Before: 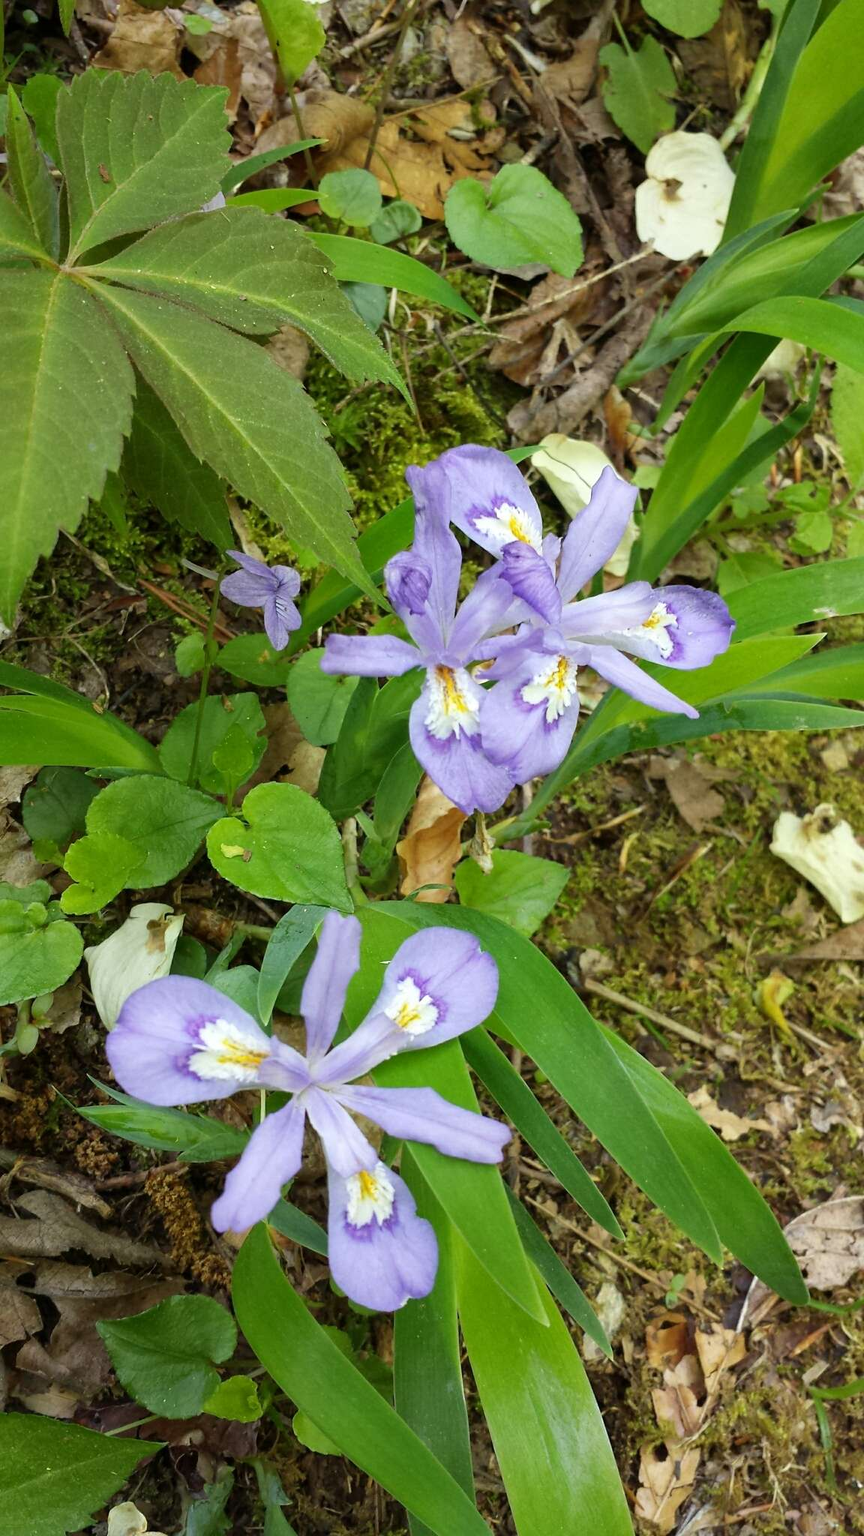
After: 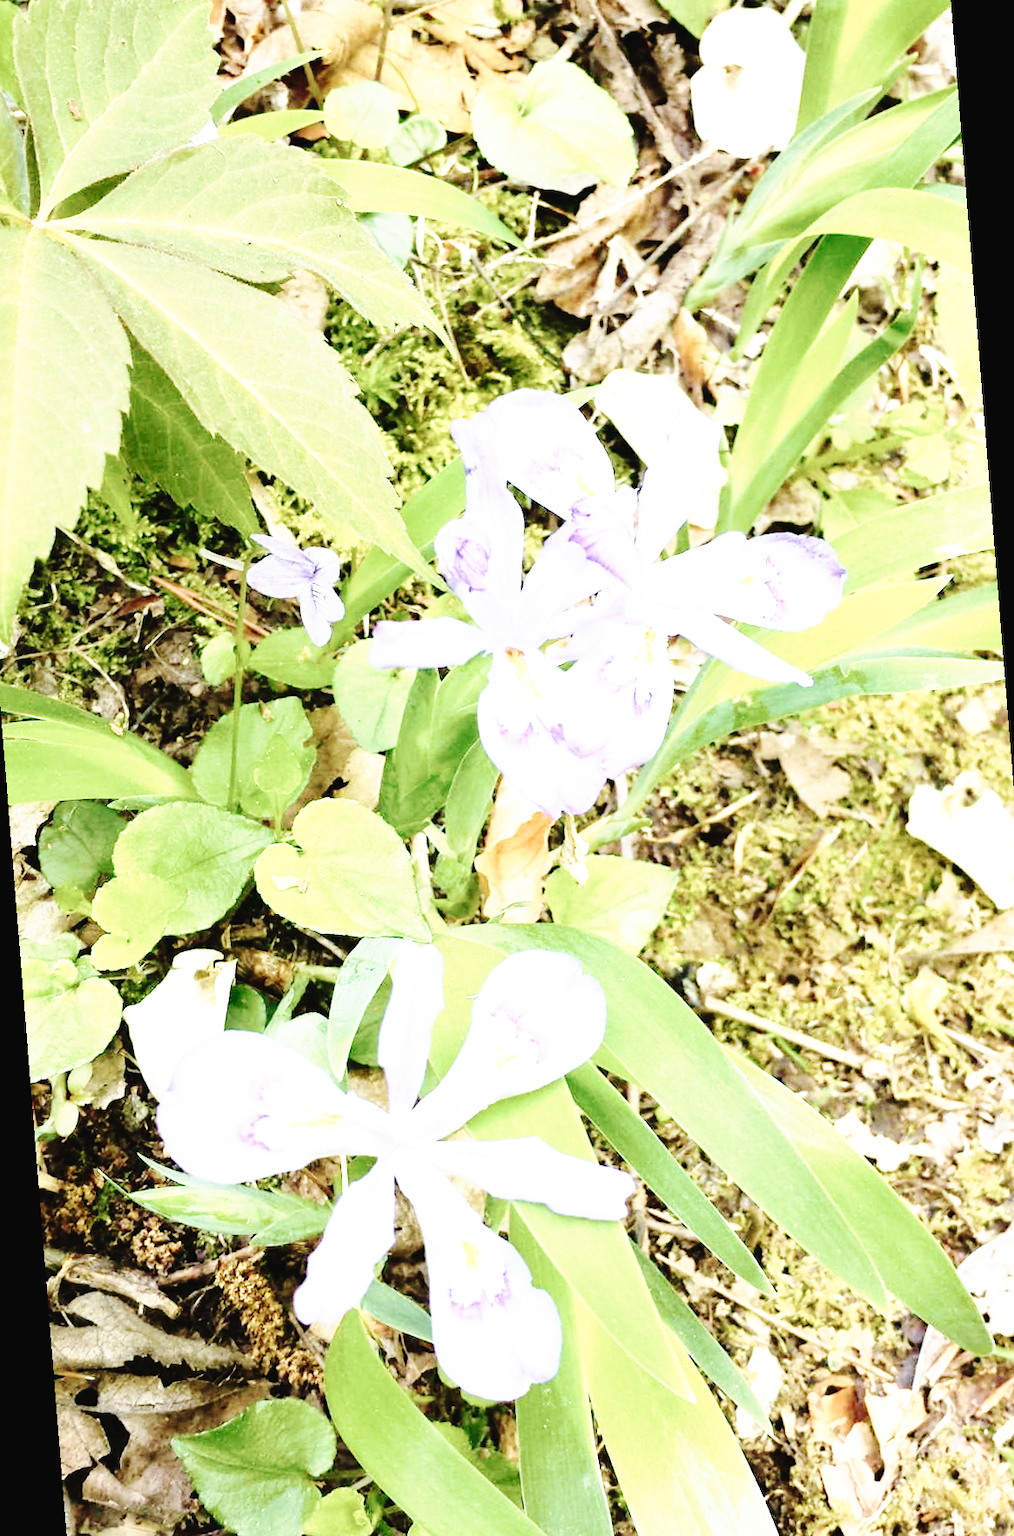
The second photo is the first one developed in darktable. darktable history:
rotate and perspective: rotation -4.57°, crop left 0.054, crop right 0.944, crop top 0.087, crop bottom 0.914
base curve: curves: ch0 [(0, 0) (0.032, 0.037) (0.105, 0.228) (0.435, 0.76) (0.856, 0.983) (1, 1)], preserve colors none
tone curve: curves: ch0 [(0, 0) (0.003, 0.003) (0.011, 0.005) (0.025, 0.008) (0.044, 0.012) (0.069, 0.02) (0.1, 0.031) (0.136, 0.047) (0.177, 0.088) (0.224, 0.141) (0.277, 0.222) (0.335, 0.32) (0.399, 0.422) (0.468, 0.523) (0.543, 0.621) (0.623, 0.715) (0.709, 0.796) (0.801, 0.88) (0.898, 0.962) (1, 1)], preserve colors none
velvia: on, module defaults
exposure: black level correction -0.005, exposure 1 EV, compensate highlight preservation false
contrast brightness saturation: contrast 0.1, saturation -0.36
